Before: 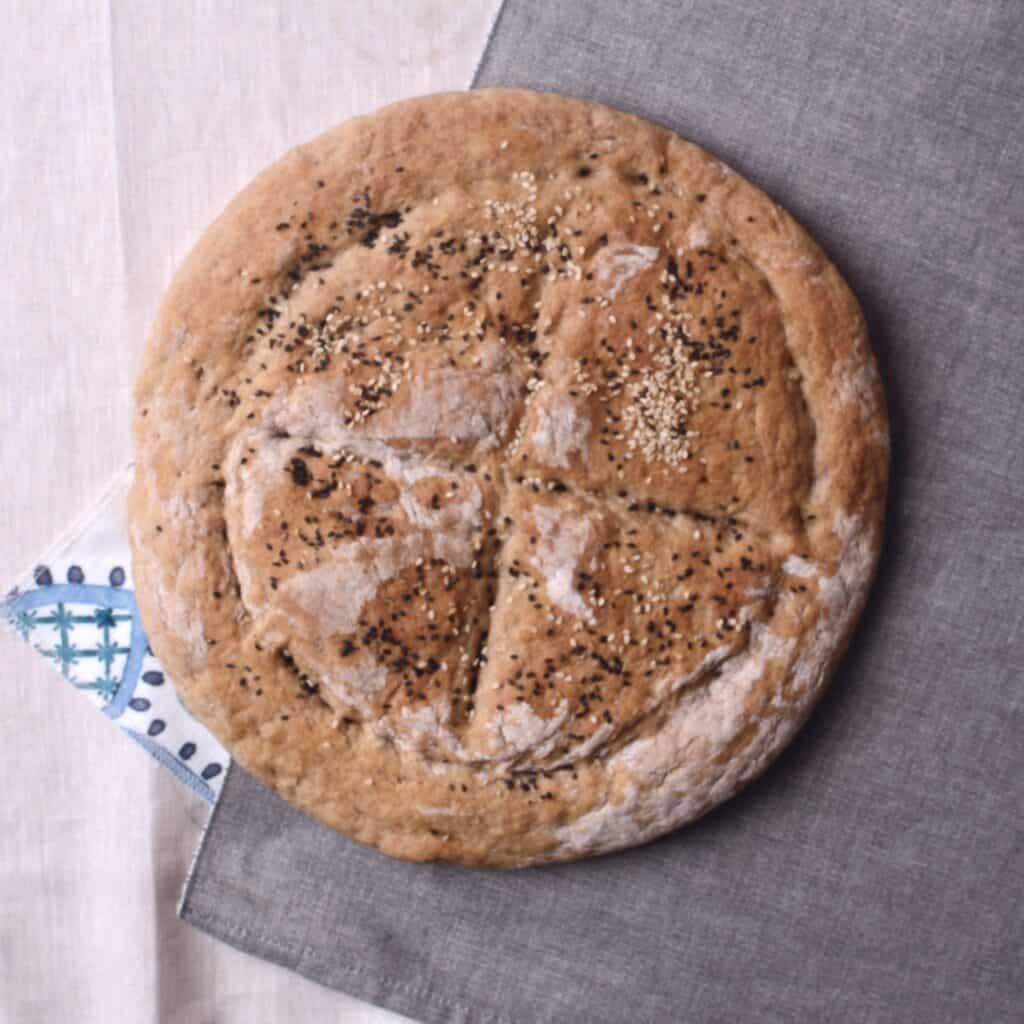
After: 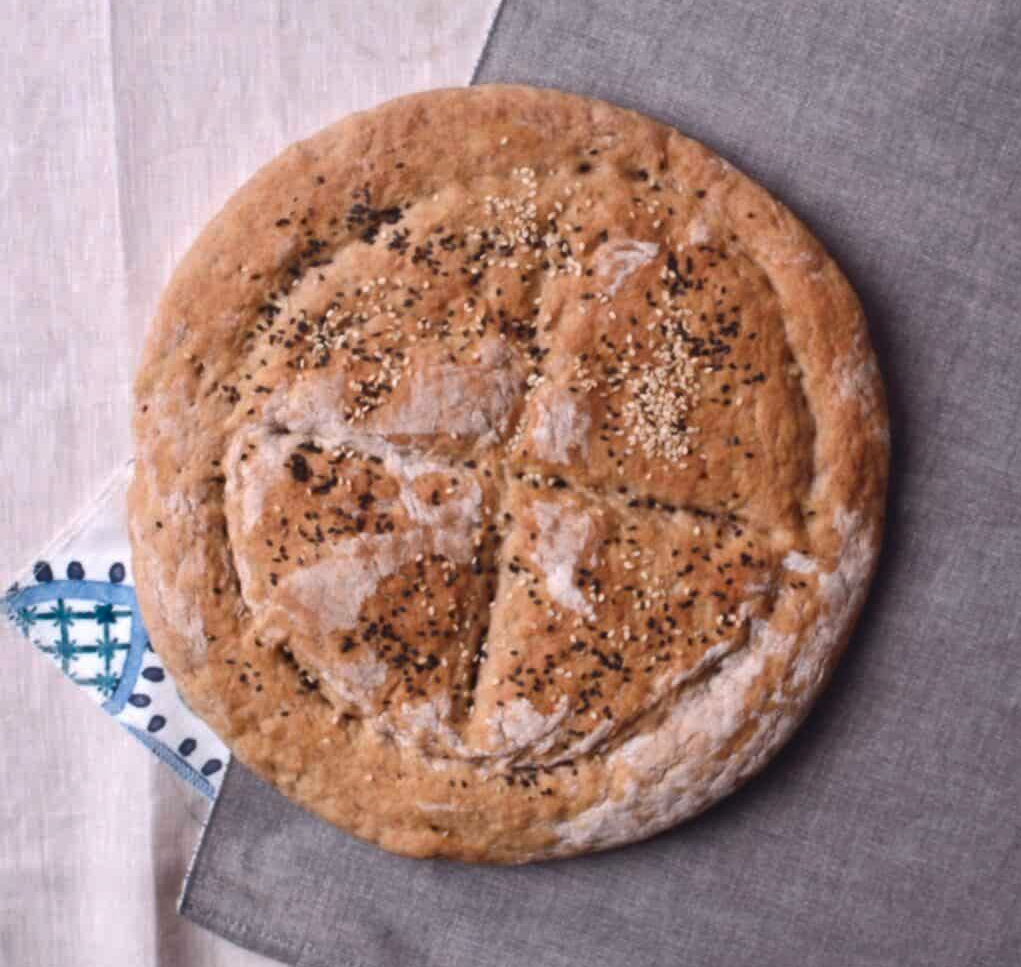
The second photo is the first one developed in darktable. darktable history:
crop: top 0.441%, right 0.264%, bottom 5.073%
shadows and highlights: soften with gaussian
